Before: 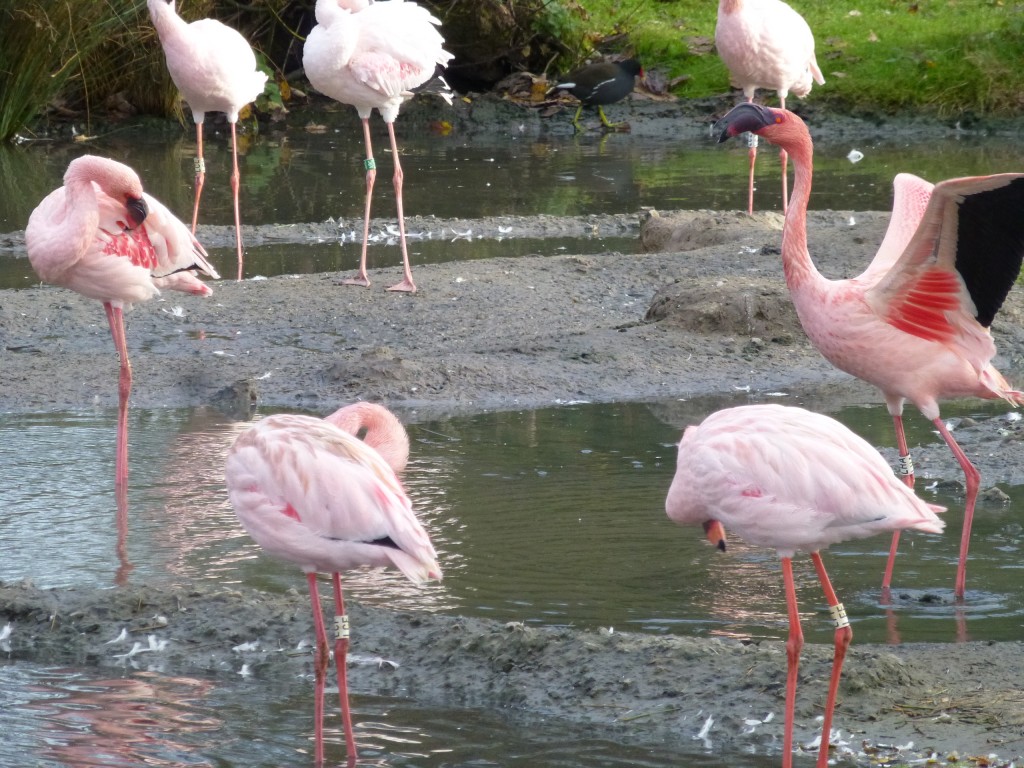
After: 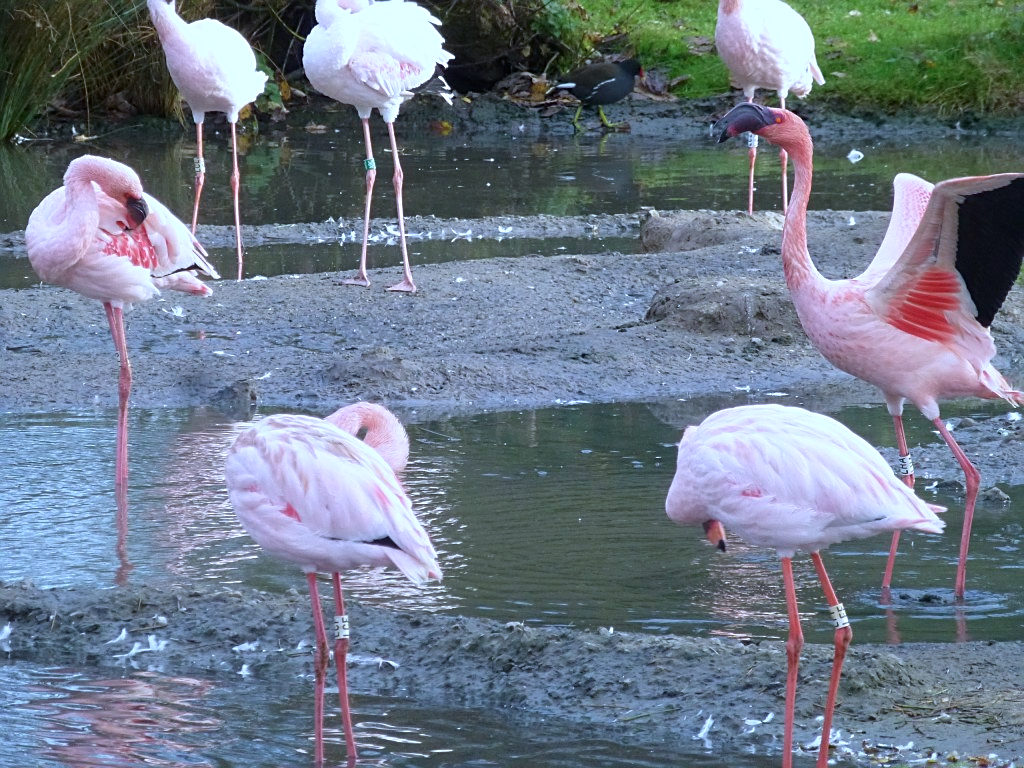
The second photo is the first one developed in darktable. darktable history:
color calibration: illuminant custom, x 0.39, y 0.392, temperature 3856.94 K
sharpen: on, module defaults
